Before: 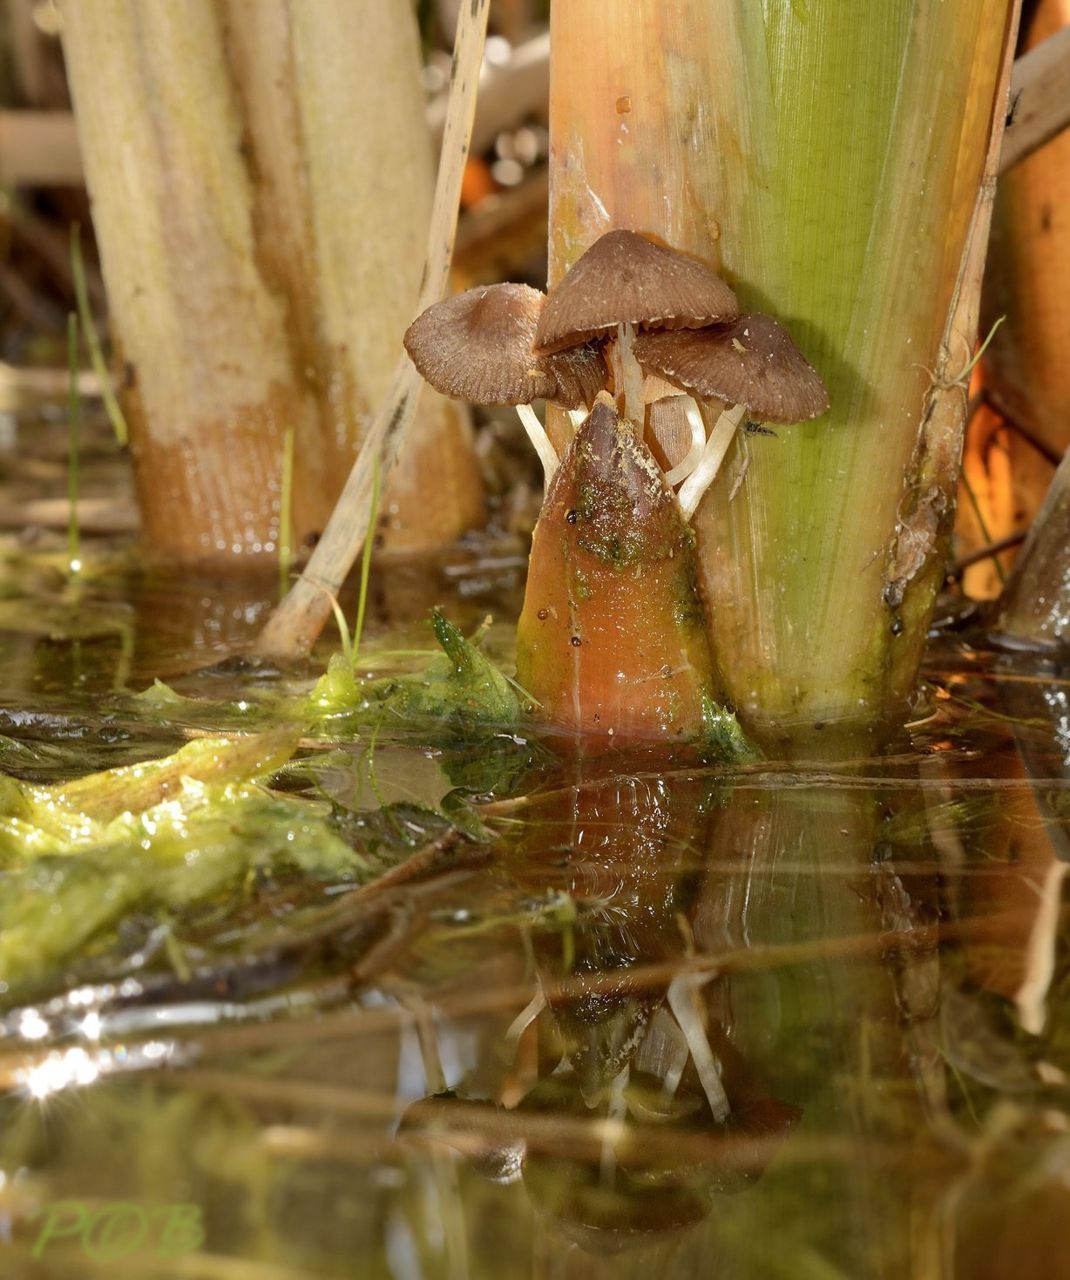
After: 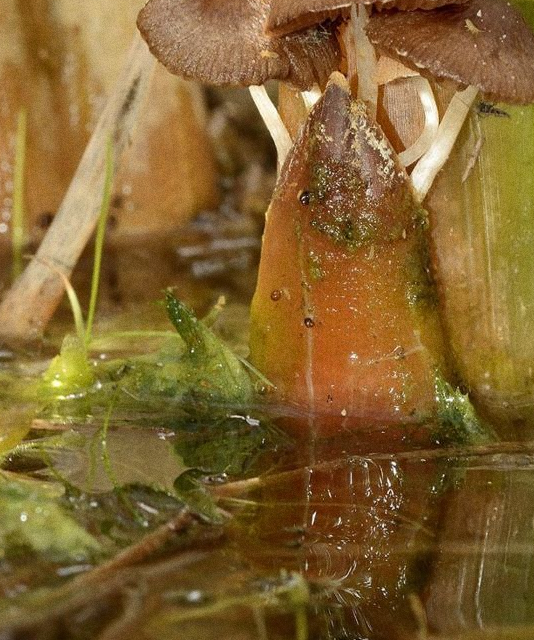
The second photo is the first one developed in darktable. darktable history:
crop: left 25%, top 25%, right 25%, bottom 25%
grain: on, module defaults
